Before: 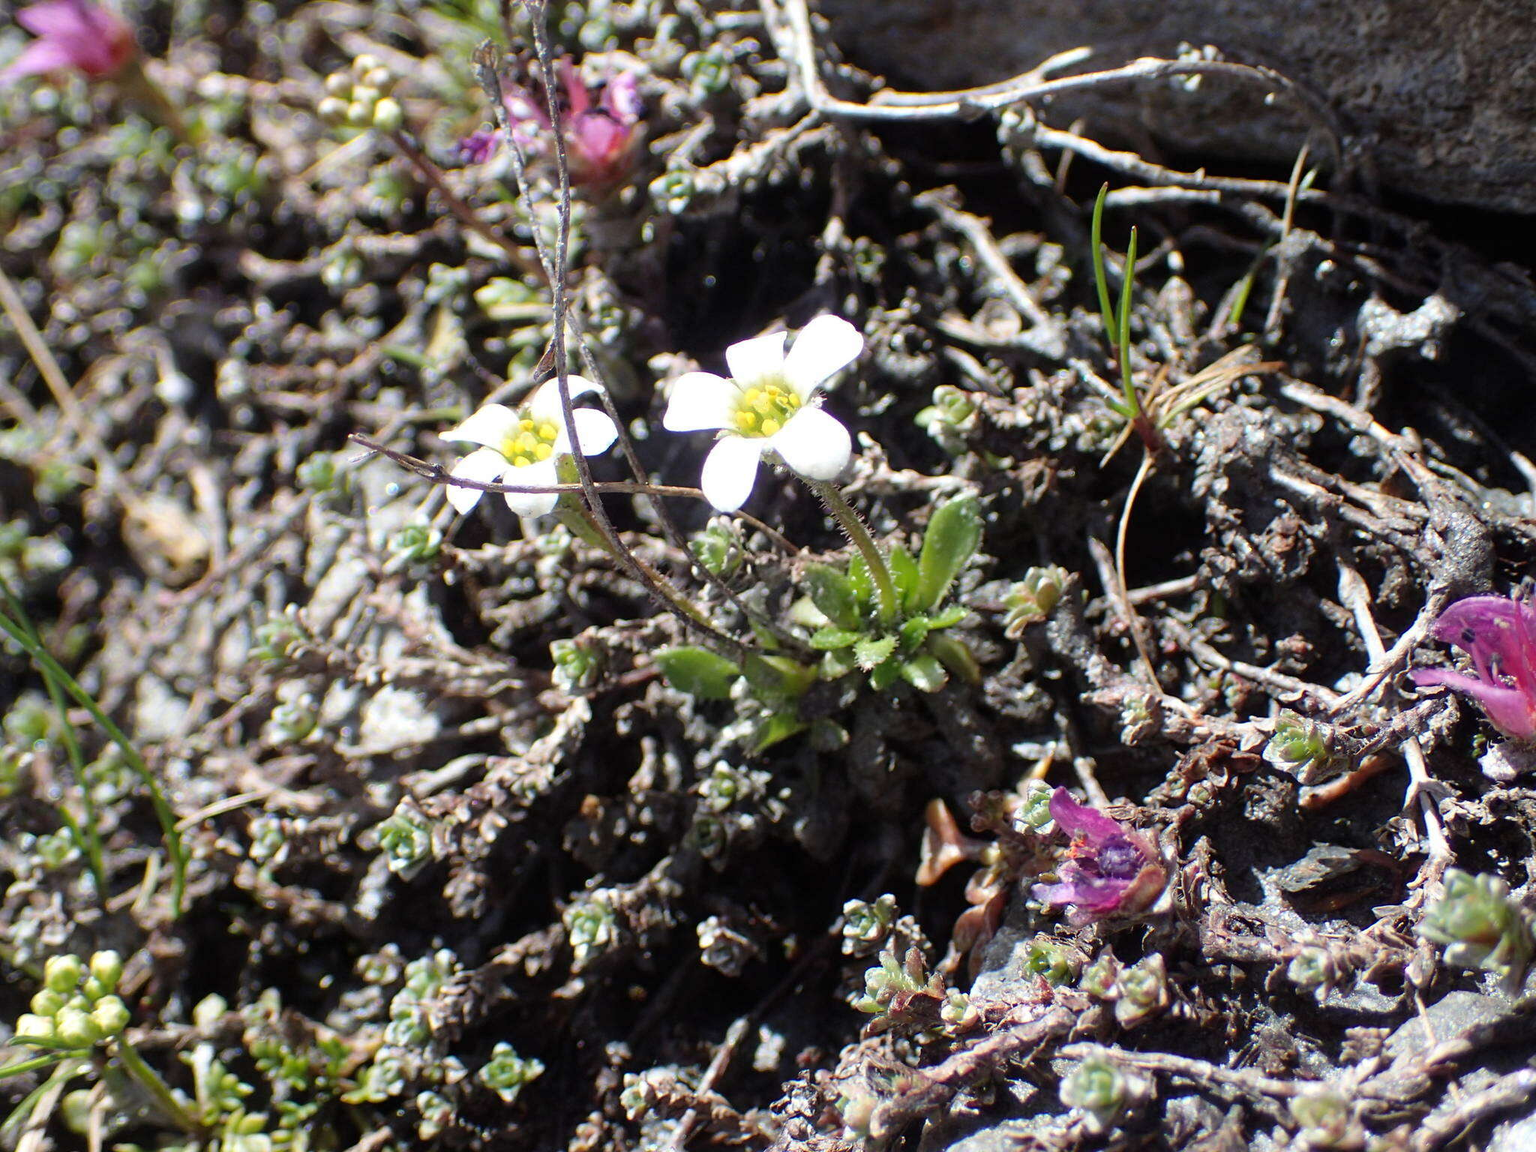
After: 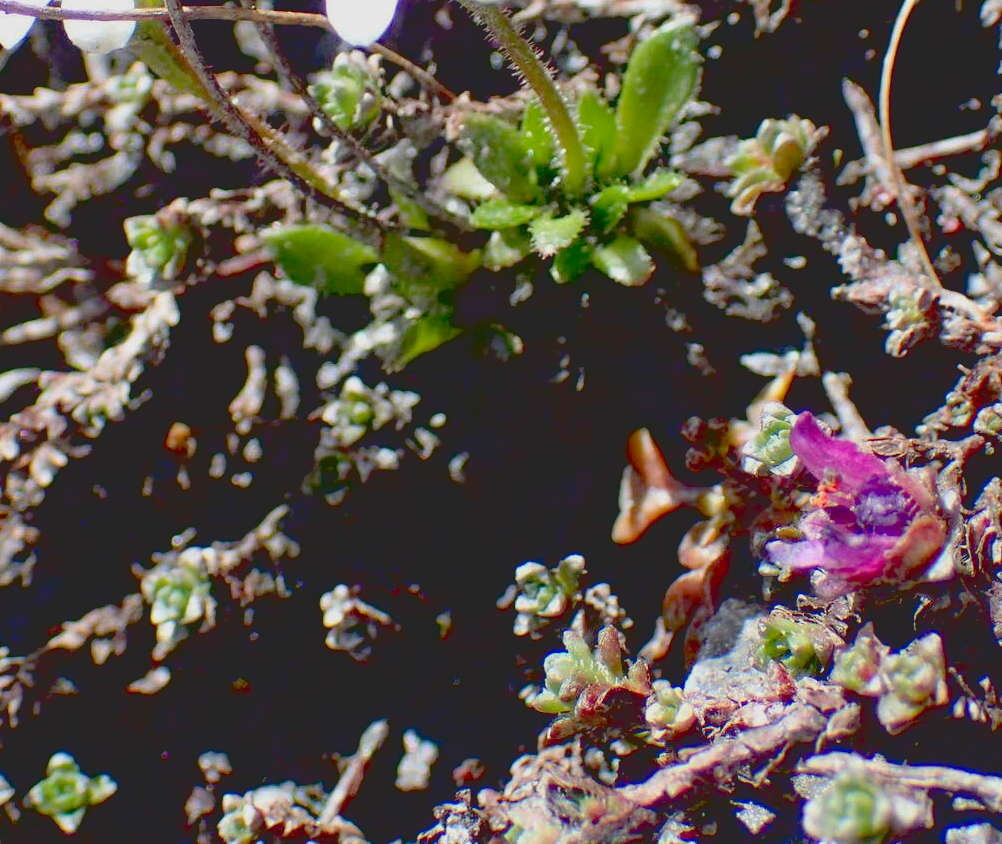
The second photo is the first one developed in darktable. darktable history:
contrast brightness saturation: contrast -0.292
exposure: black level correction 0.03, exposure 0.32 EV, compensate exposure bias true, compensate highlight preservation false
crop: left 29.759%, top 41.53%, right 21.286%, bottom 3.51%
